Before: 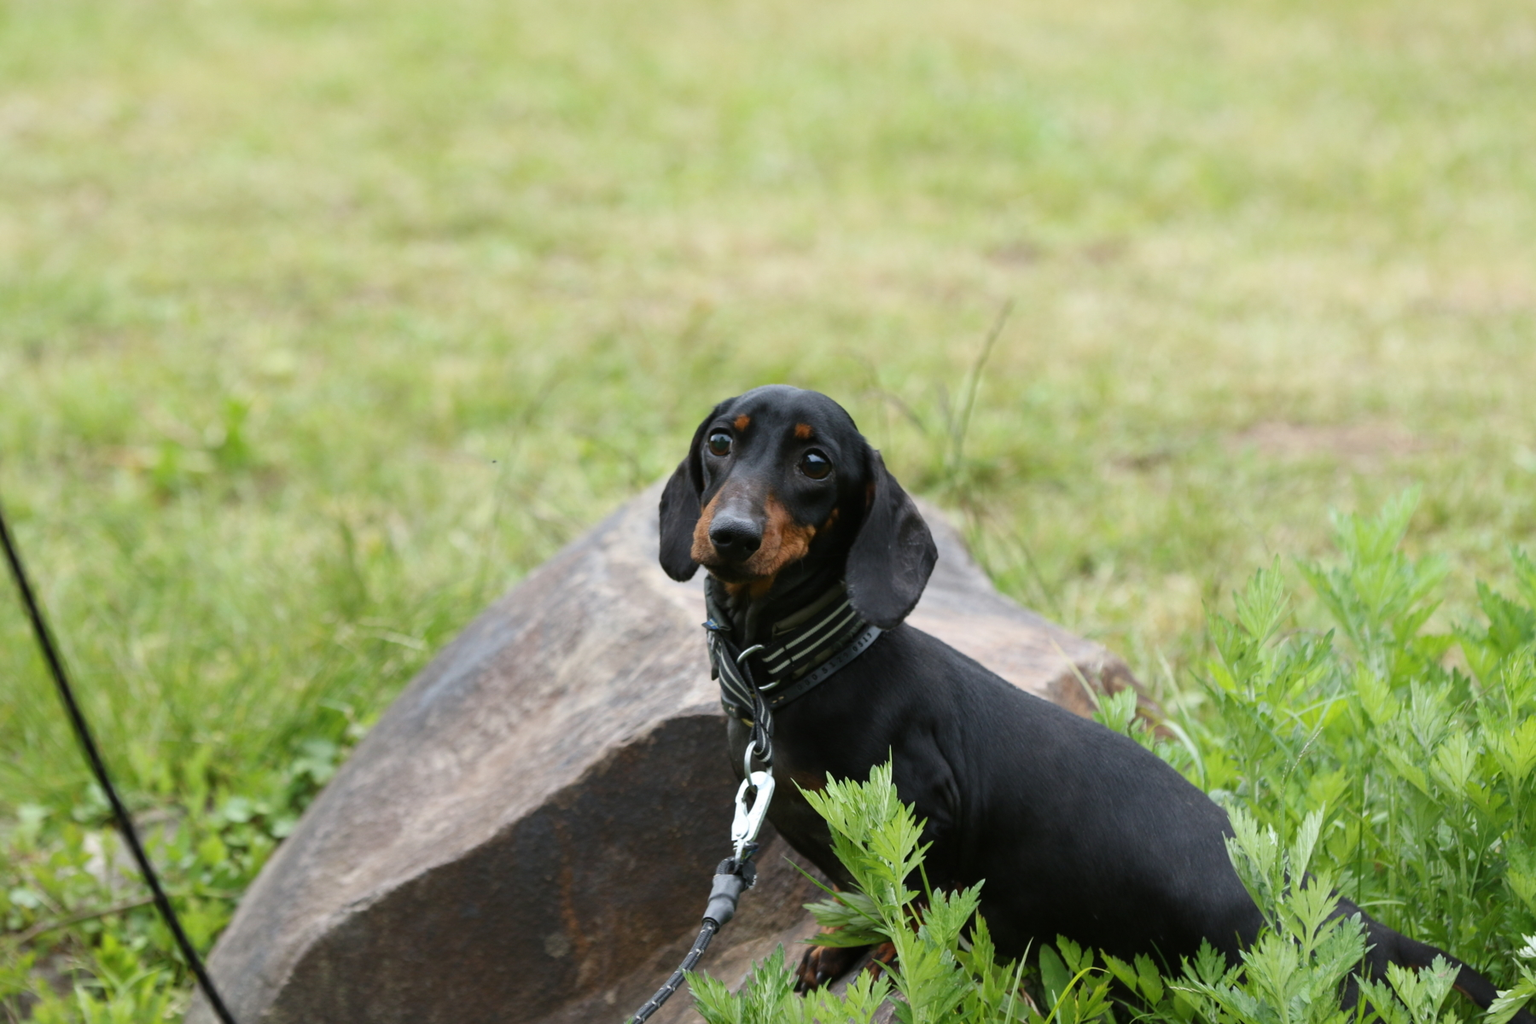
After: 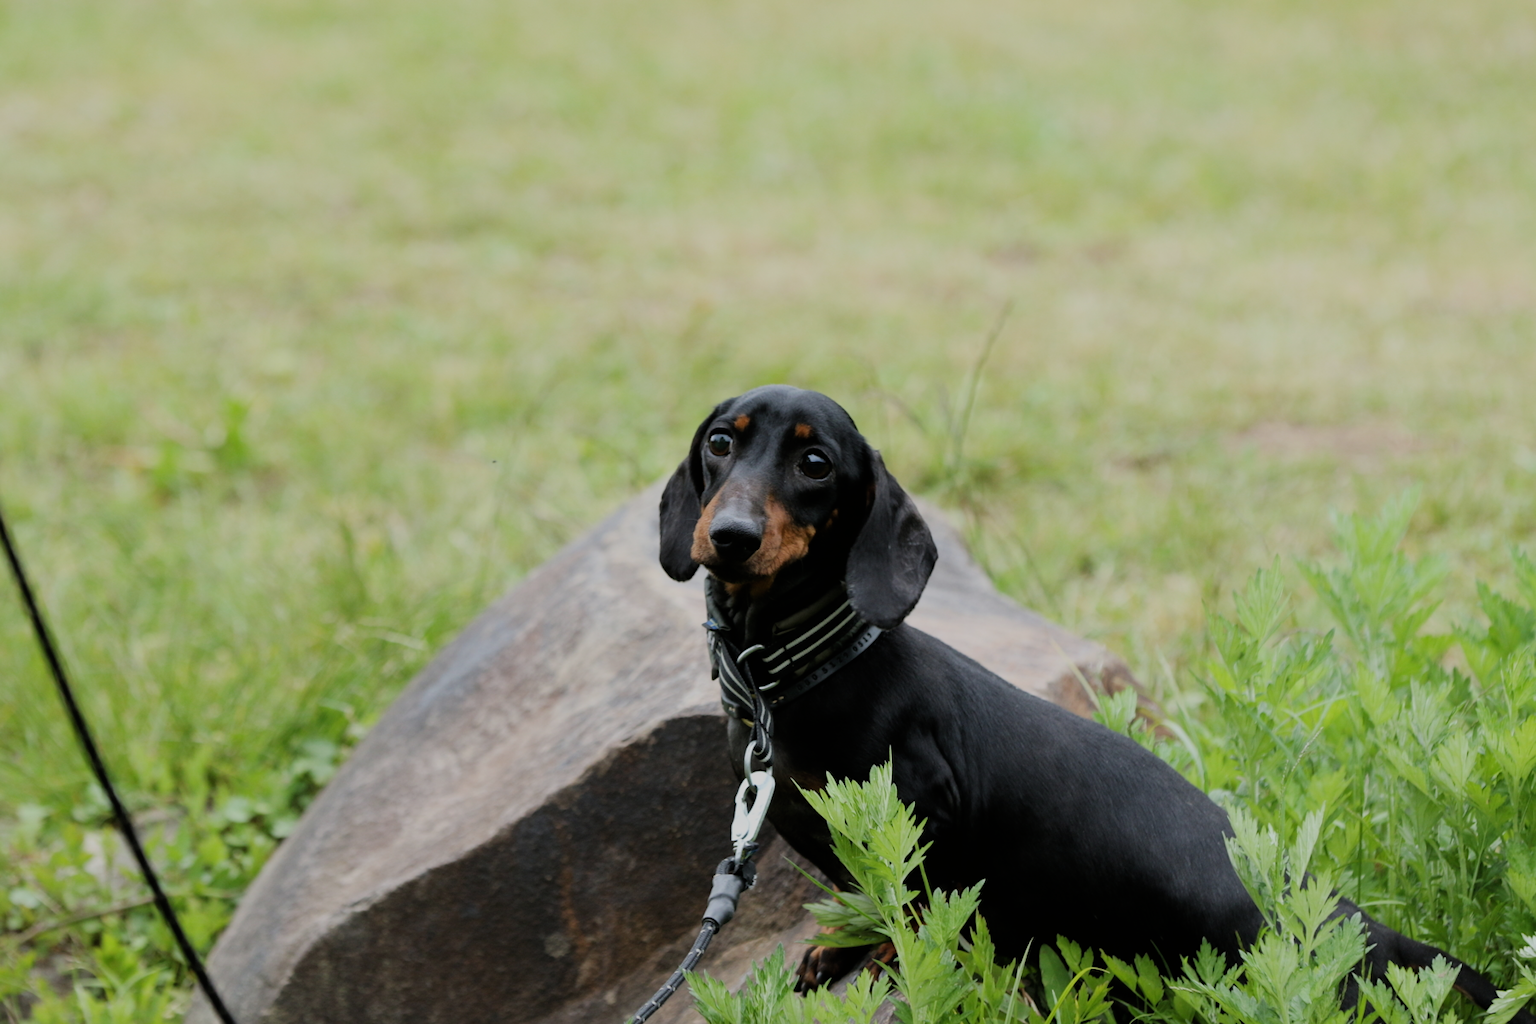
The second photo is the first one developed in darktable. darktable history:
filmic rgb: black relative exposure -7.18 EV, white relative exposure 5.37 EV, hardness 3.02
